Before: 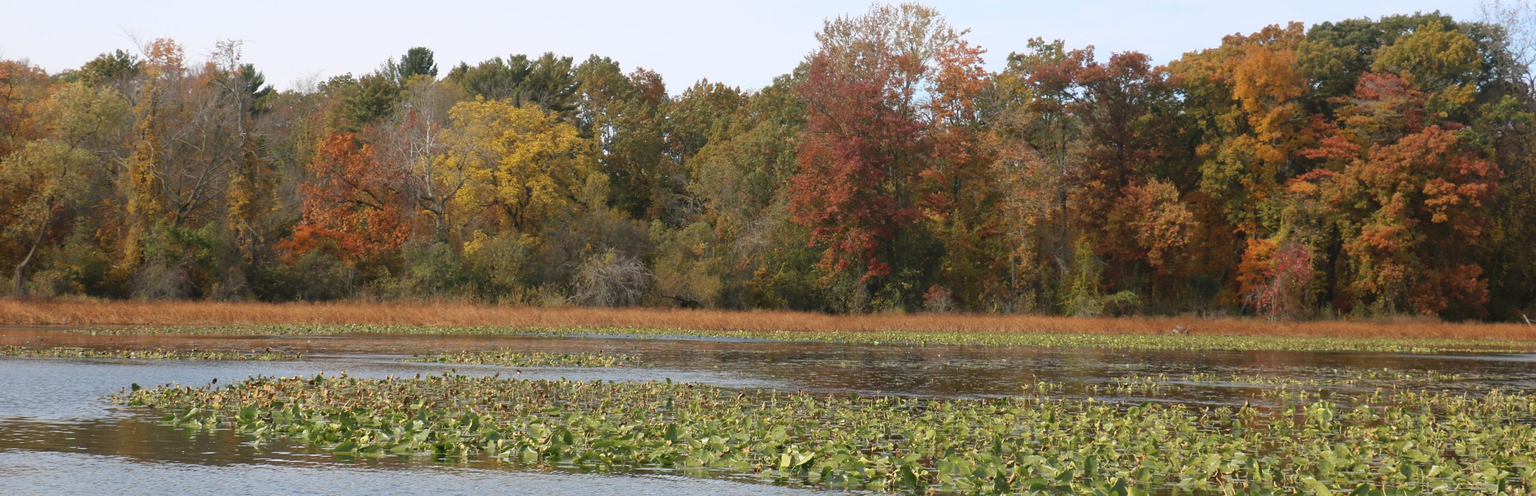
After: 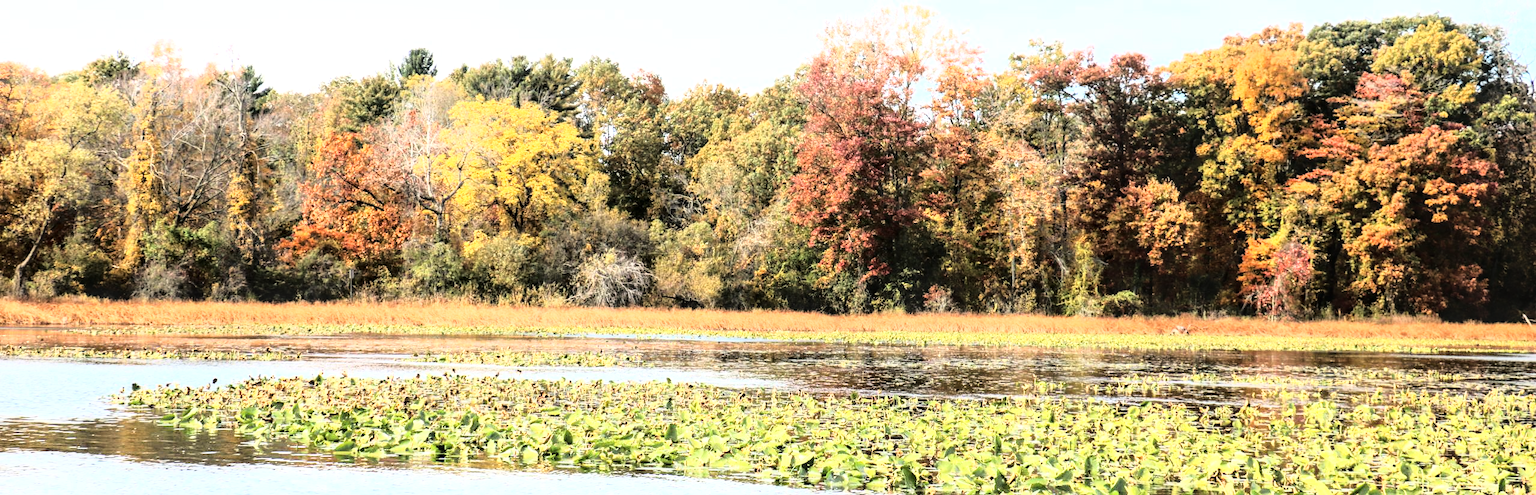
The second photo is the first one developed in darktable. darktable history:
rgb curve: curves: ch0 [(0, 0) (0.21, 0.15) (0.24, 0.21) (0.5, 0.75) (0.75, 0.96) (0.89, 0.99) (1, 1)]; ch1 [(0, 0.02) (0.21, 0.13) (0.25, 0.2) (0.5, 0.67) (0.75, 0.9) (0.89, 0.97) (1, 1)]; ch2 [(0, 0.02) (0.21, 0.13) (0.25, 0.2) (0.5, 0.67) (0.75, 0.9) (0.89, 0.97) (1, 1)], compensate middle gray true
base curve: curves: ch0 [(0, 0) (0.028, 0.03) (0.121, 0.232) (0.46, 0.748) (0.859, 0.968) (1, 1)]
tone equalizer: on, module defaults
local contrast: detail 130%
